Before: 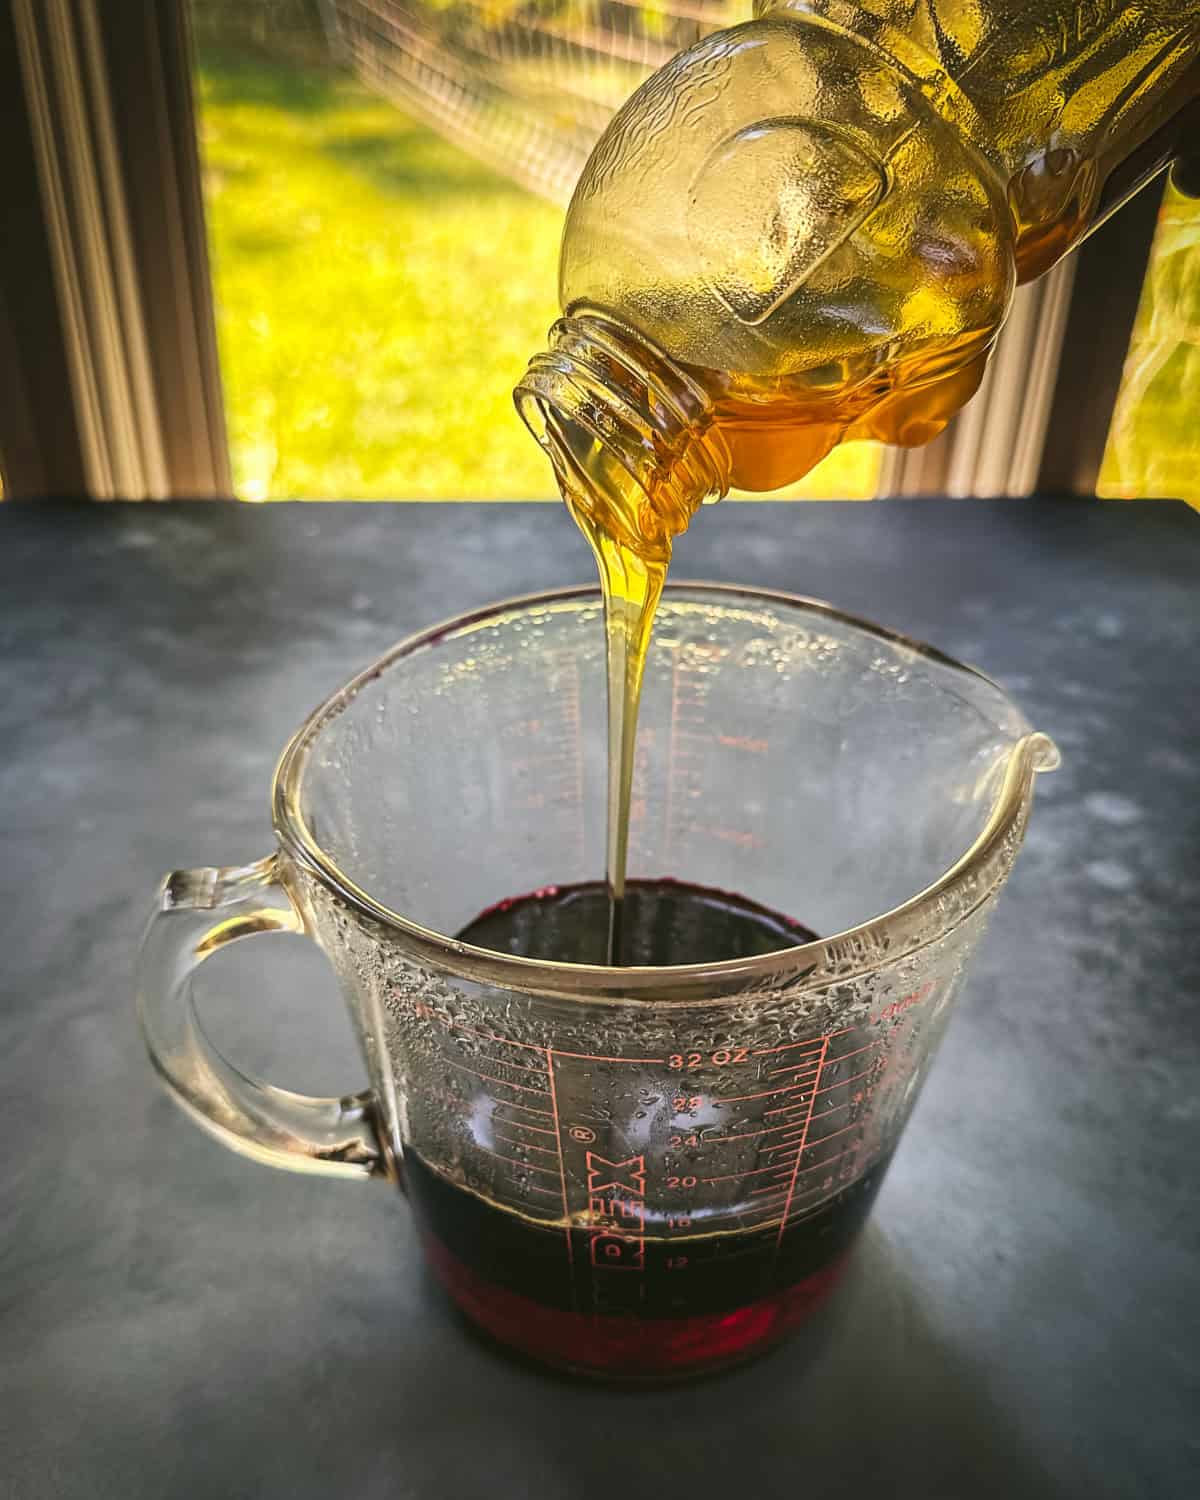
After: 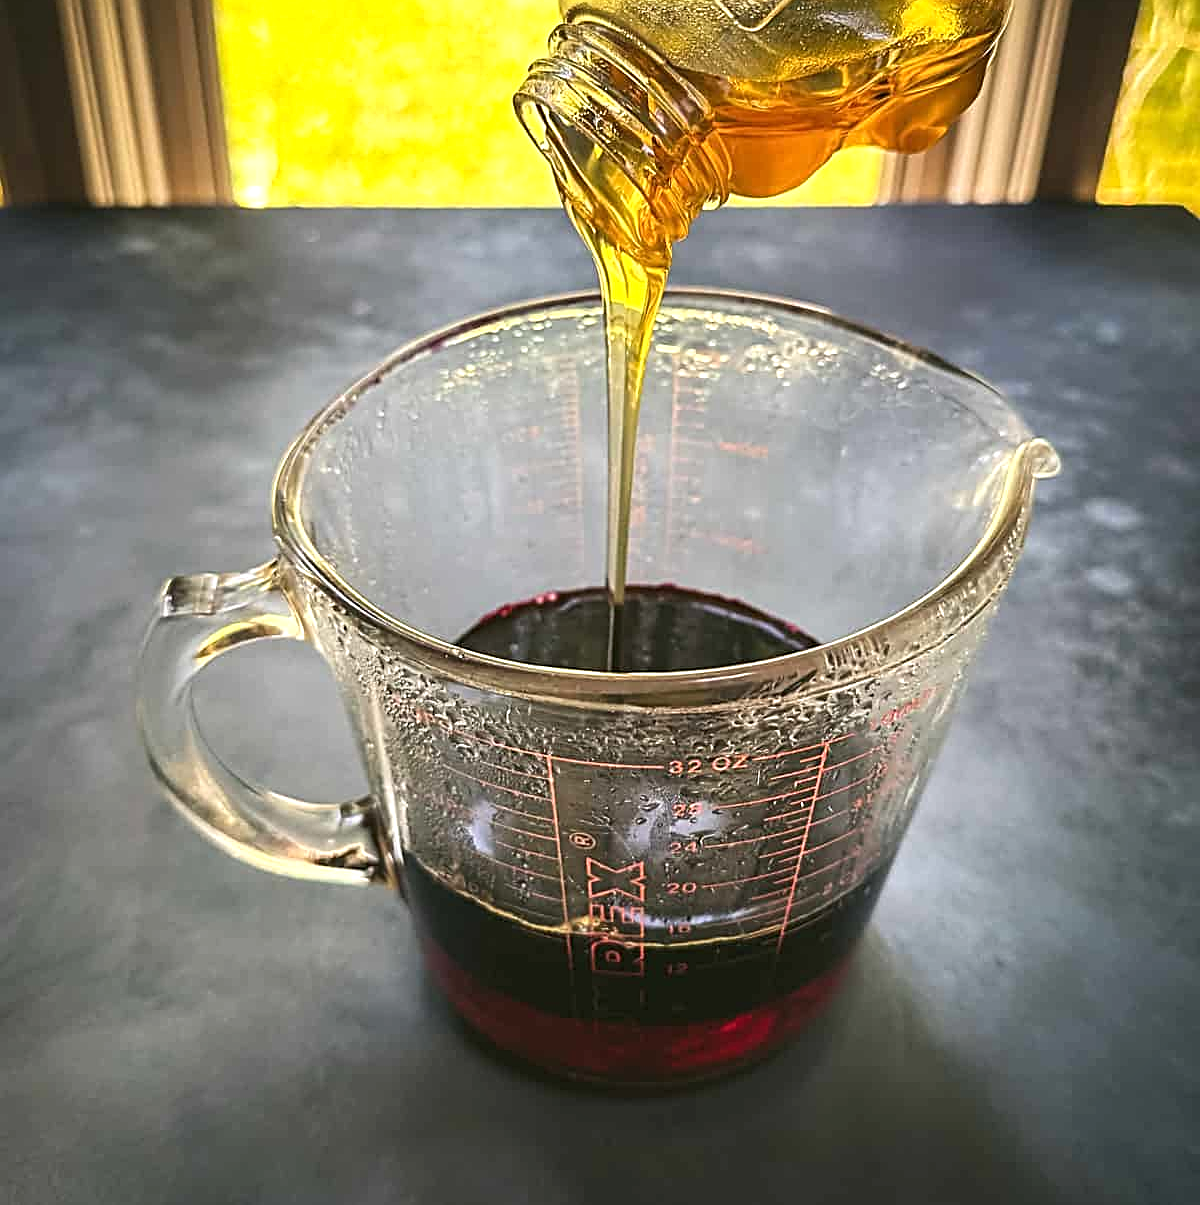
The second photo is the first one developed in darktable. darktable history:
exposure: exposure 0.338 EV, compensate exposure bias true, compensate highlight preservation false
crop and rotate: top 19.662%
sharpen: radius 2.536, amount 0.623
tone equalizer: mask exposure compensation -0.492 EV
